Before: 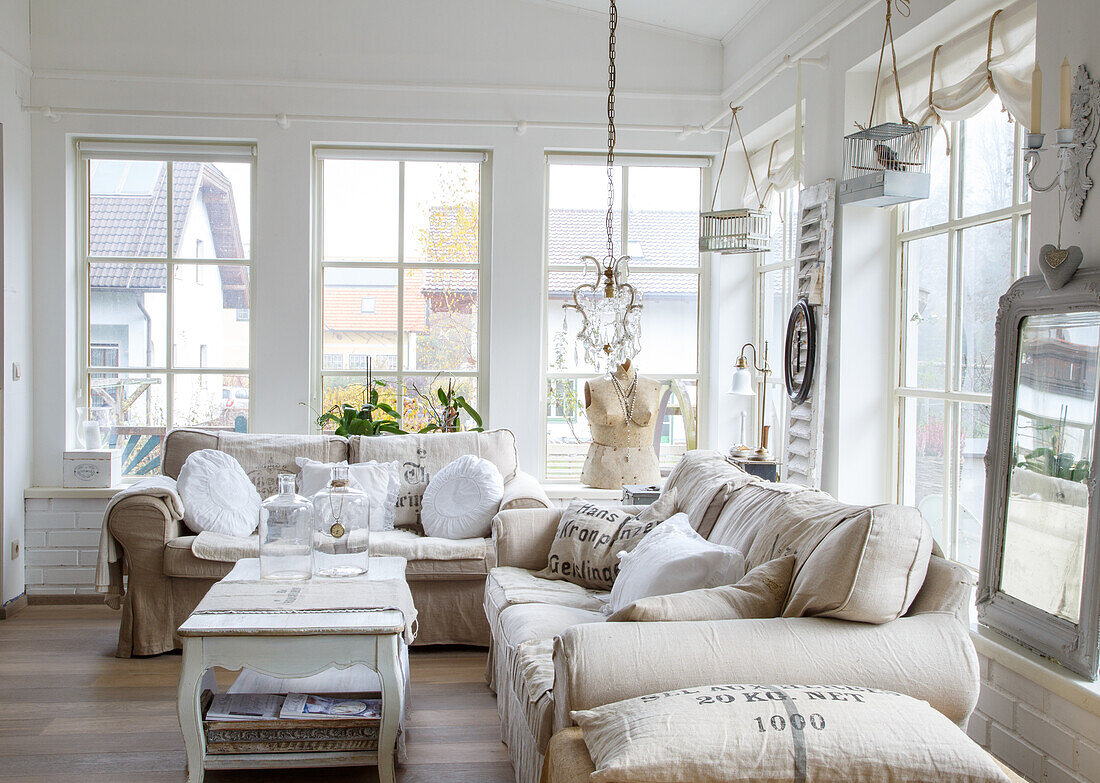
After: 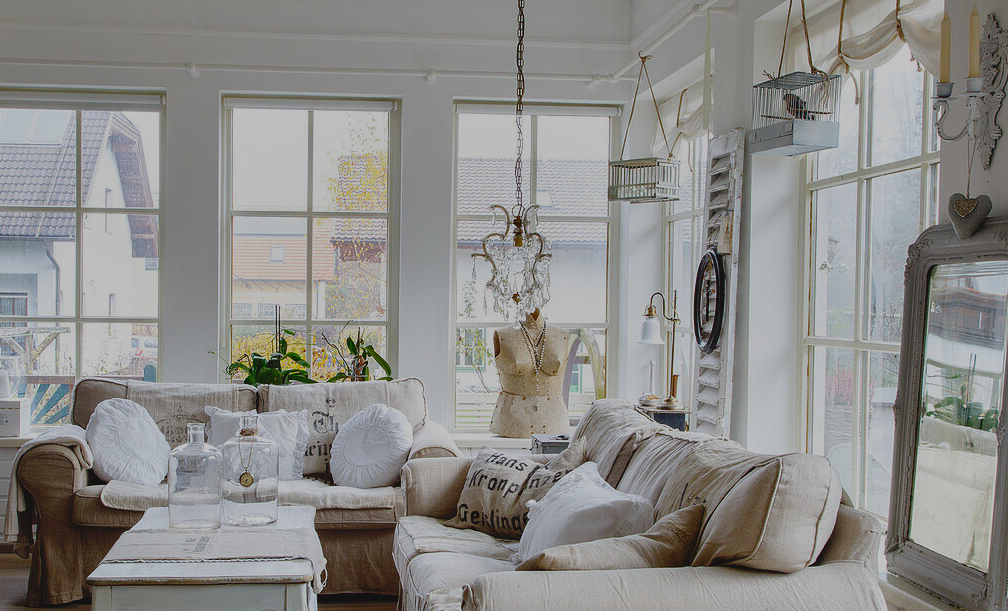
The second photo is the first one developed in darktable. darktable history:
color balance rgb: linear chroma grading › global chroma 15.426%, perceptual saturation grading › global saturation -4.066%, perceptual saturation grading › shadows -2.458%, global vibrance 12.27%
shadows and highlights: shadows 30.73, highlights -62.99, soften with gaussian
exposure: exposure -1.941 EV, compensate highlight preservation false
base curve: curves: ch0 [(0, 0) (0.012, 0.01) (0.073, 0.168) (0.31, 0.711) (0.645, 0.957) (1, 1)], preserve colors none
contrast brightness saturation: contrast -0.103, saturation -0.081
crop: left 8.316%, top 6.581%, bottom 15.367%
